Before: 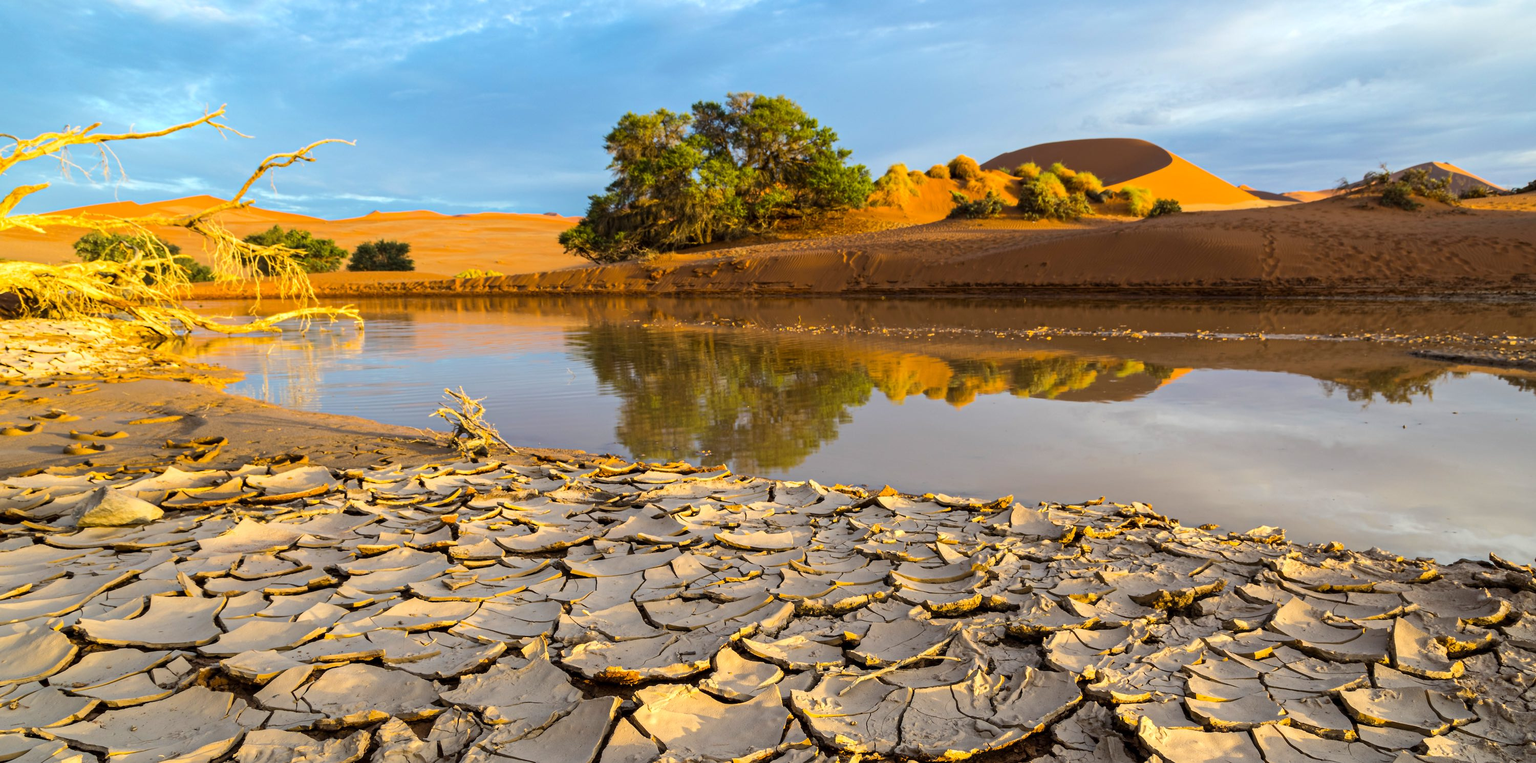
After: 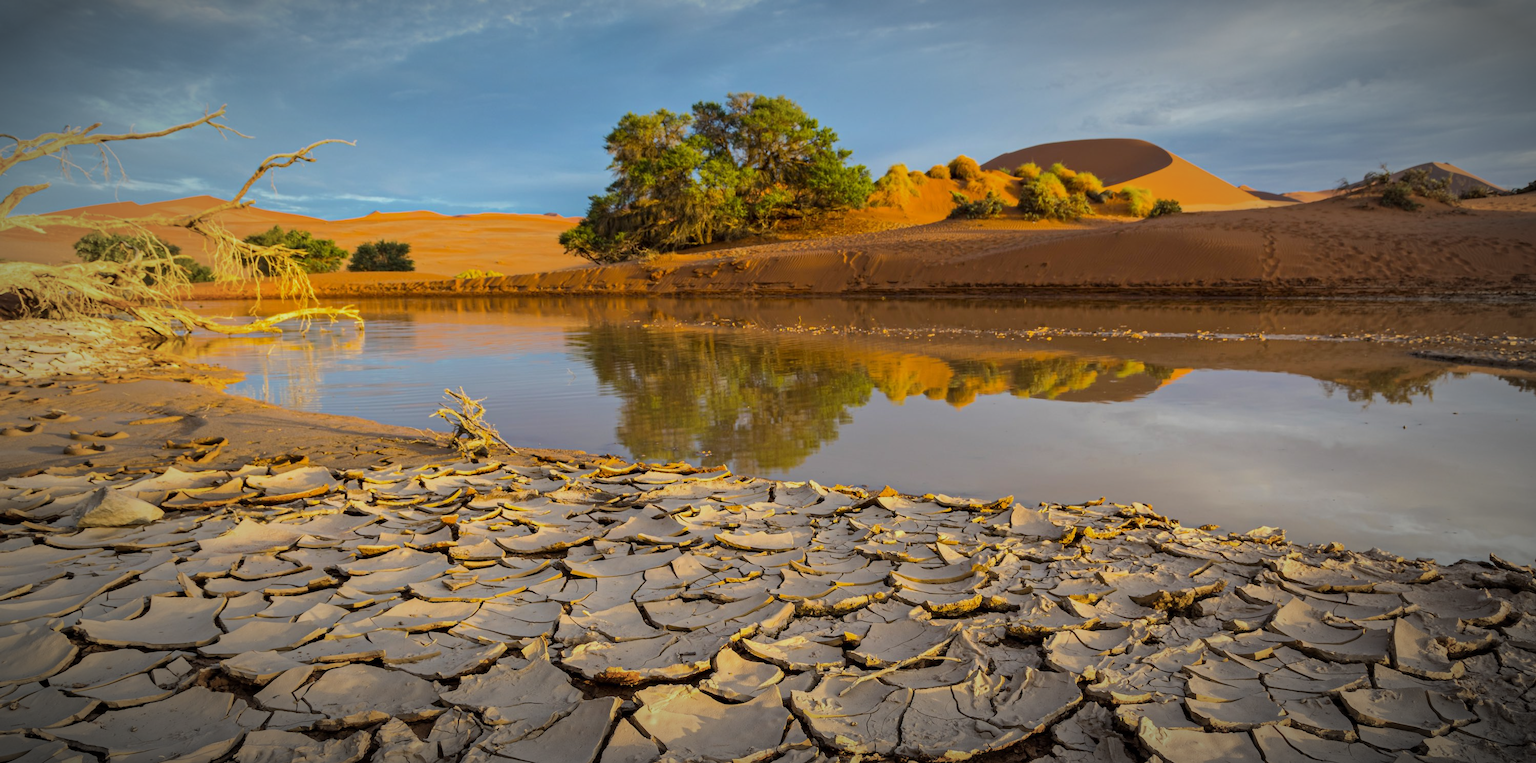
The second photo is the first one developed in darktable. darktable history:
vignetting: fall-off start 67.5%, fall-off radius 67.23%, brightness -0.813, automatic ratio true
tone equalizer: -8 EV 0.25 EV, -7 EV 0.417 EV, -6 EV 0.417 EV, -5 EV 0.25 EV, -3 EV -0.25 EV, -2 EV -0.417 EV, -1 EV -0.417 EV, +0 EV -0.25 EV, edges refinement/feathering 500, mask exposure compensation -1.57 EV, preserve details guided filter
